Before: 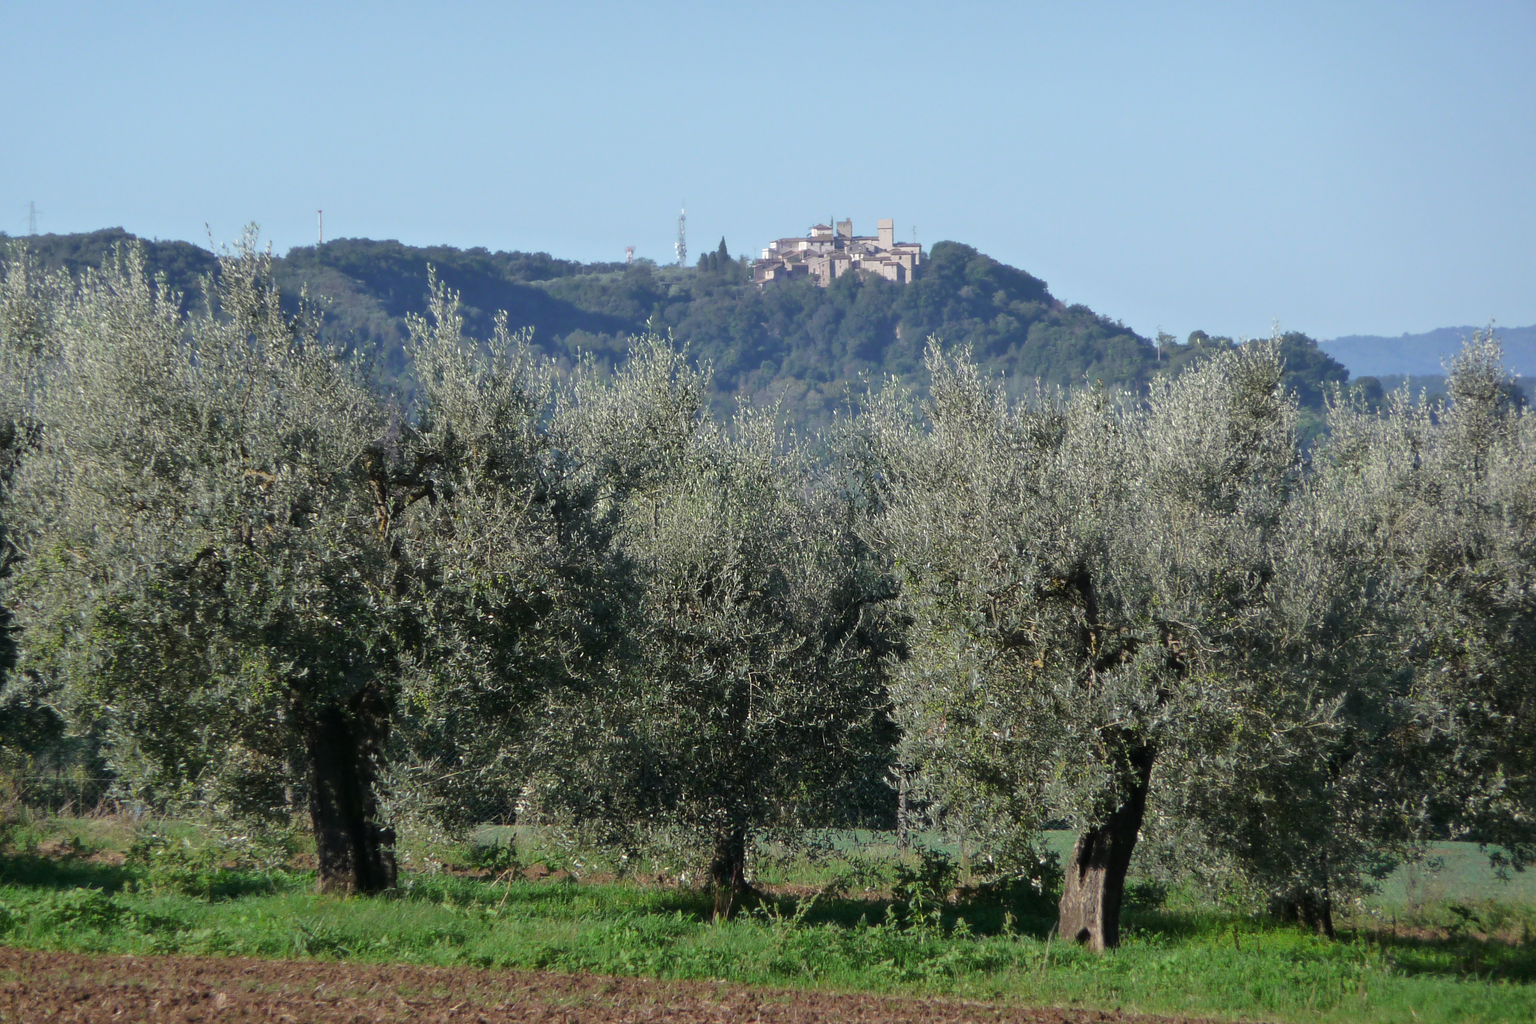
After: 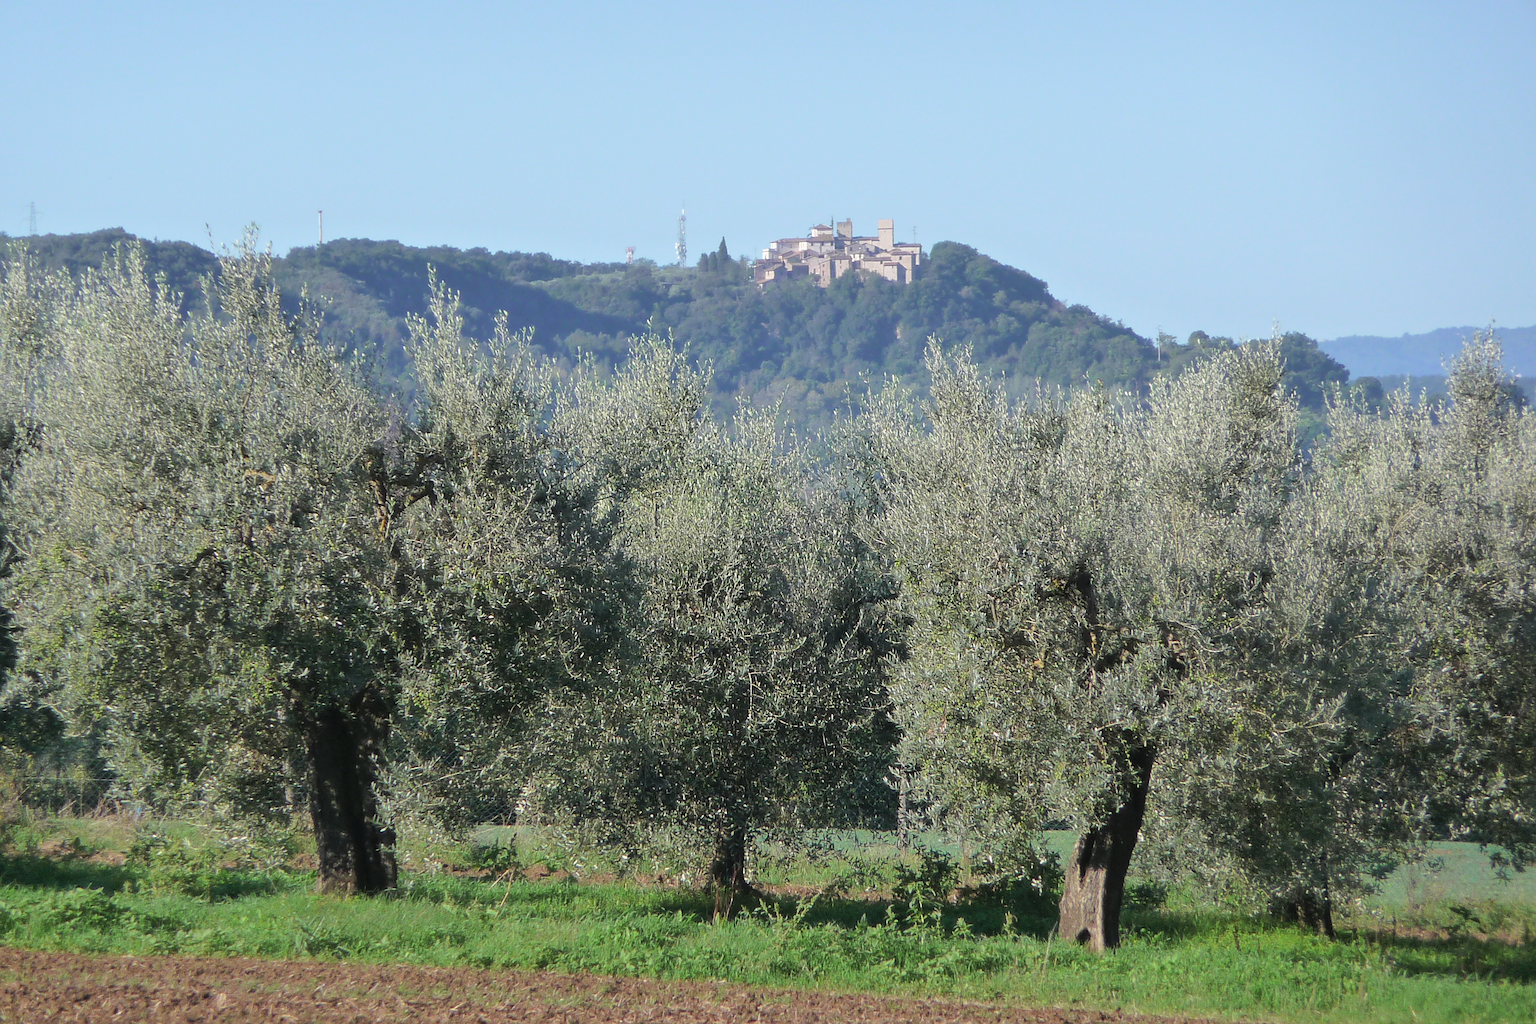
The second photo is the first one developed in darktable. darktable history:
sharpen: on, module defaults
contrast brightness saturation: brightness 0.148
velvia: strength 10.51%
